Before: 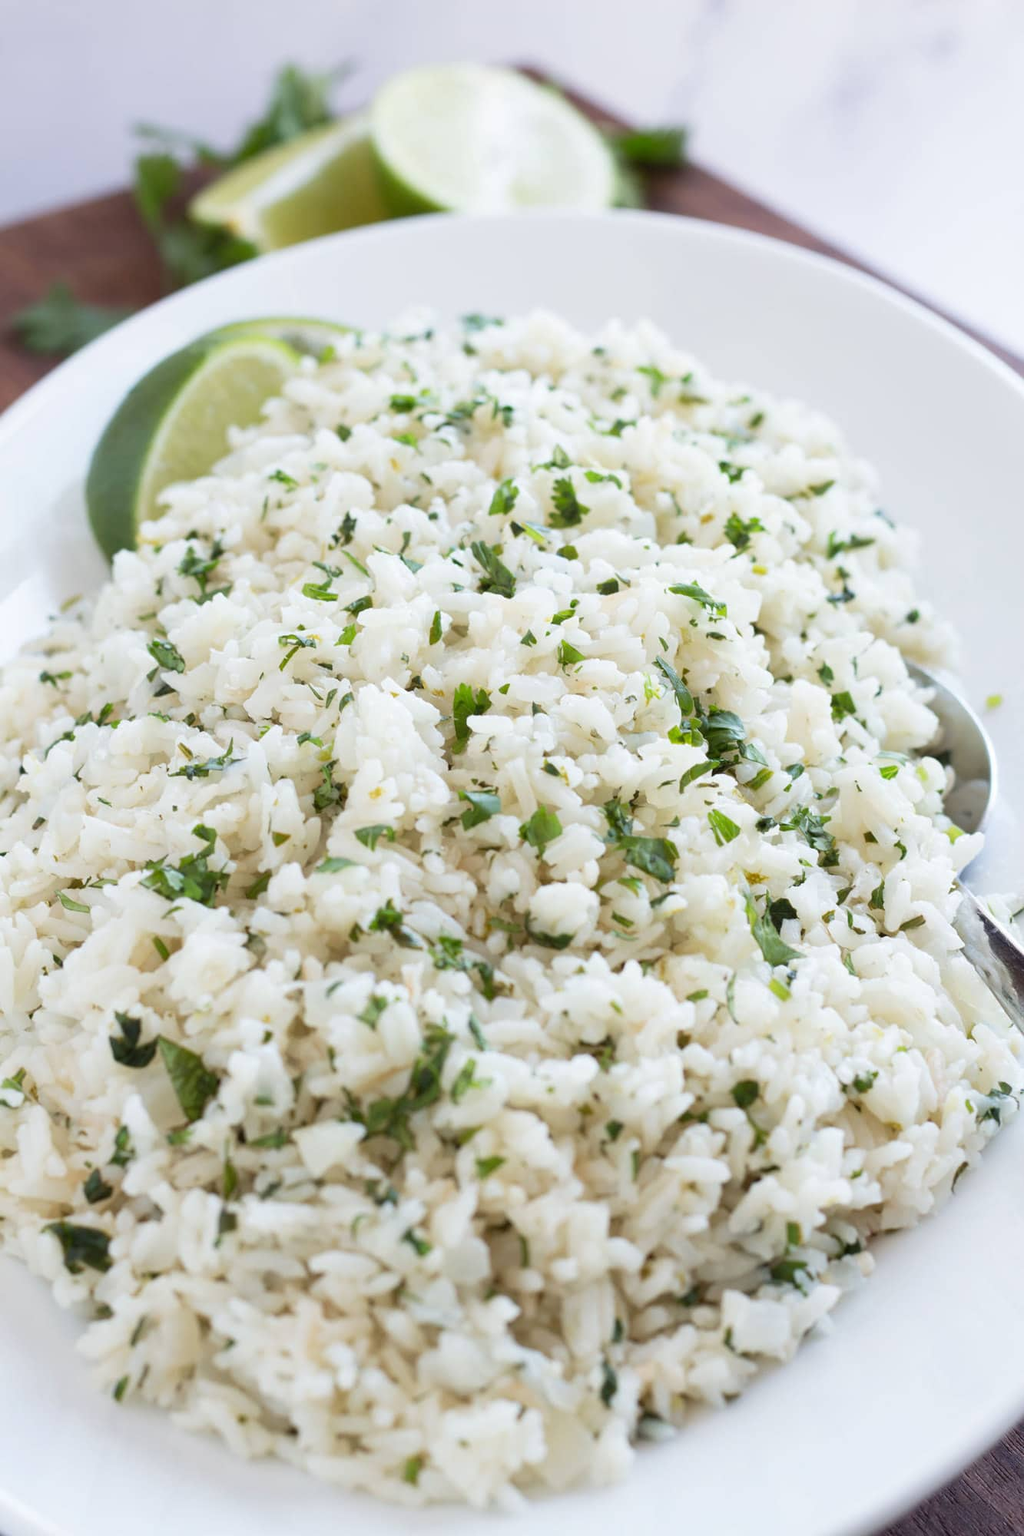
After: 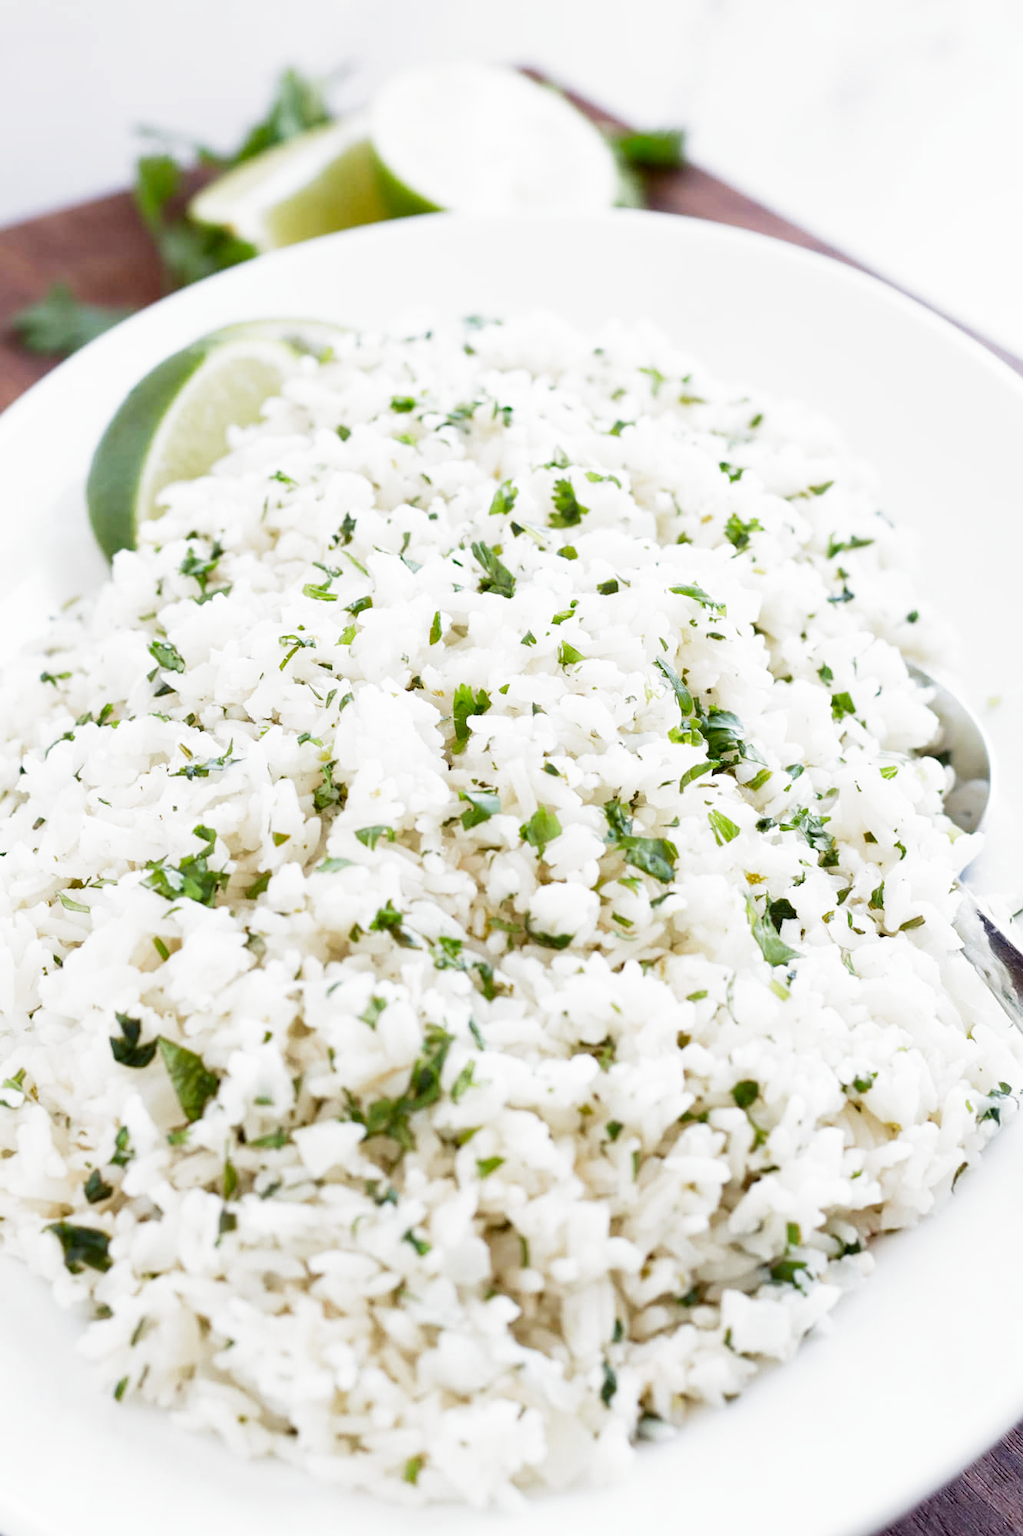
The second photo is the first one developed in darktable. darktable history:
filmic rgb: middle gray luminance 9.23%, black relative exposure -10.55 EV, white relative exposure 3.45 EV, threshold 6 EV, target black luminance 0%, hardness 5.98, latitude 59.69%, contrast 1.087, highlights saturation mix 5%, shadows ↔ highlights balance 29.23%, add noise in highlights 0, preserve chrominance no, color science v3 (2019), use custom middle-gray values true, iterations of high-quality reconstruction 0, contrast in highlights soft, enable highlight reconstruction true
contrast brightness saturation: brightness -0.09
